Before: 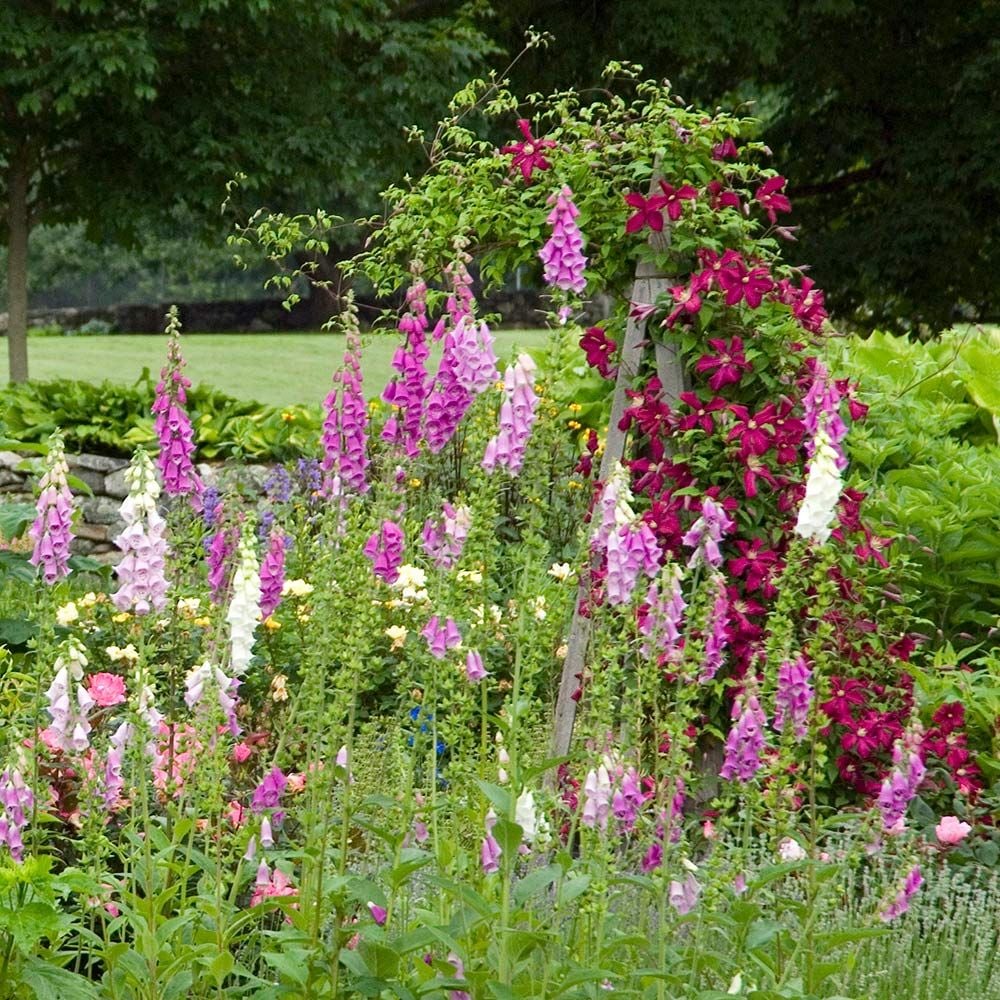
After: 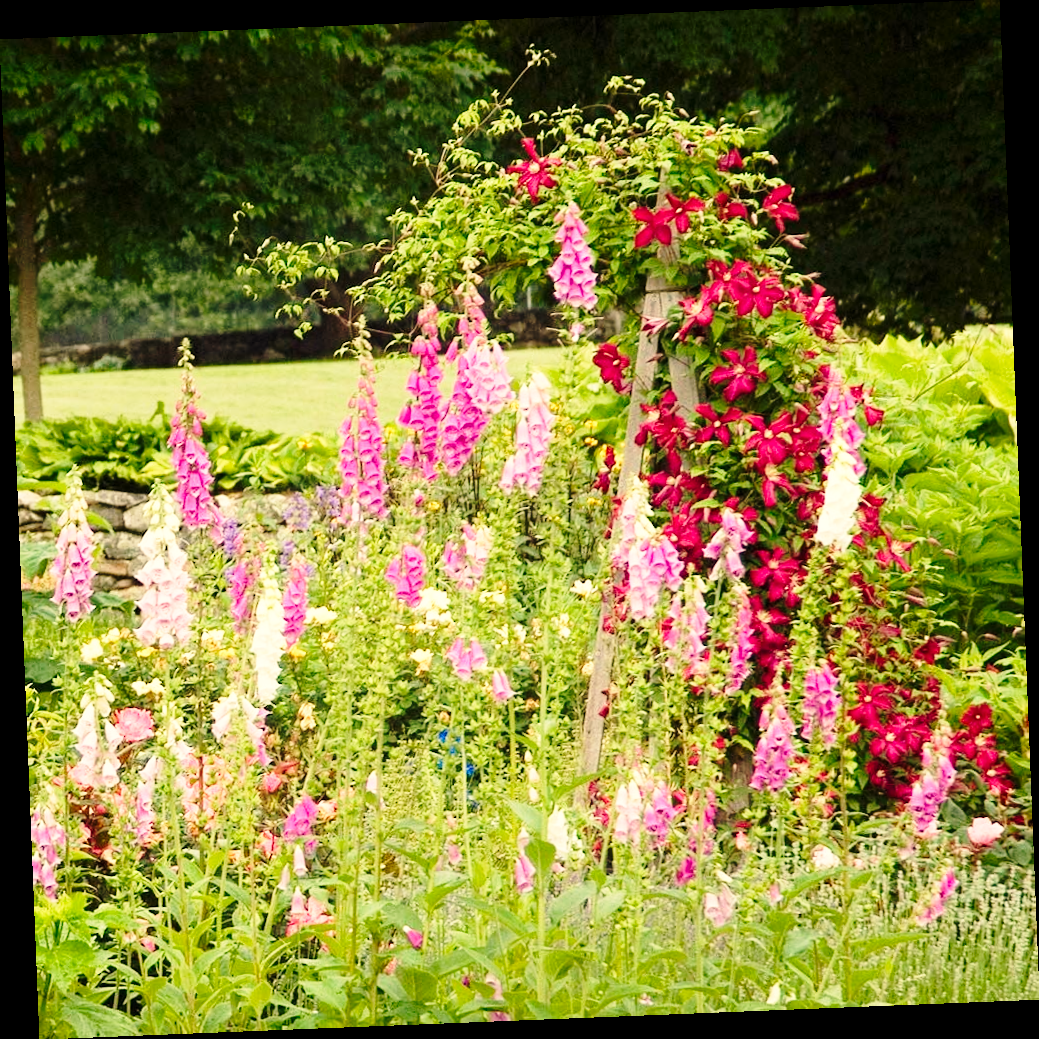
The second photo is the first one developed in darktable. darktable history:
white balance: red 1.138, green 0.996, blue 0.812
rotate and perspective: rotation -2.29°, automatic cropping off
shadows and highlights: shadows -23.08, highlights 46.15, soften with gaussian
base curve: curves: ch0 [(0, 0) (0.028, 0.03) (0.121, 0.232) (0.46, 0.748) (0.859, 0.968) (1, 1)], preserve colors none
